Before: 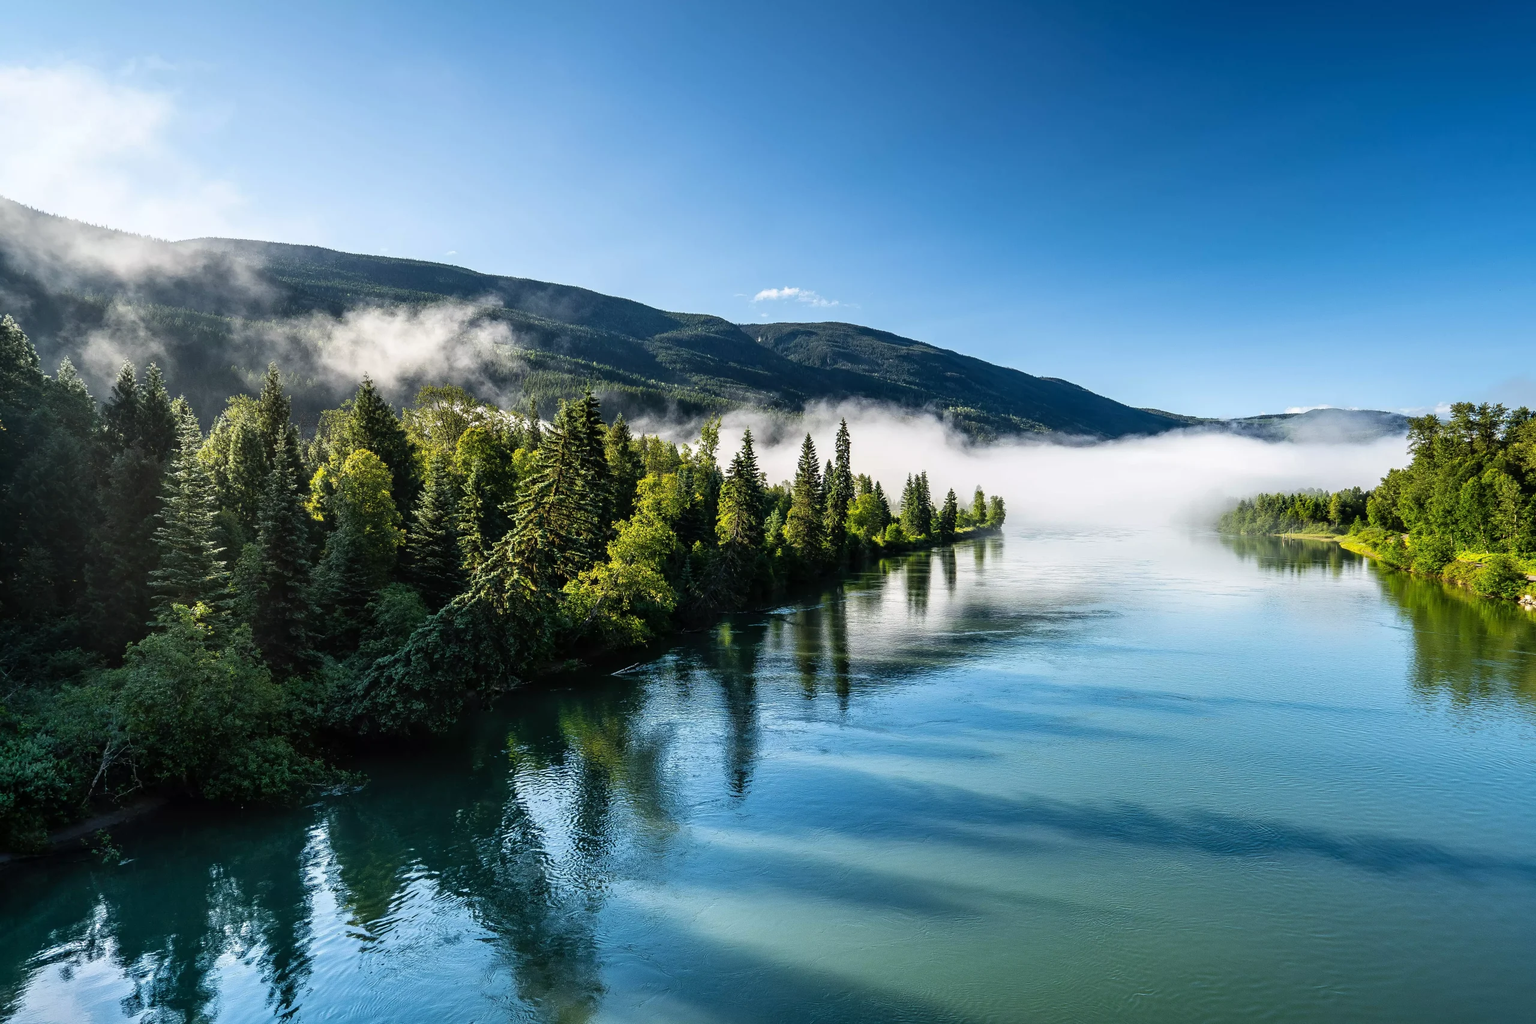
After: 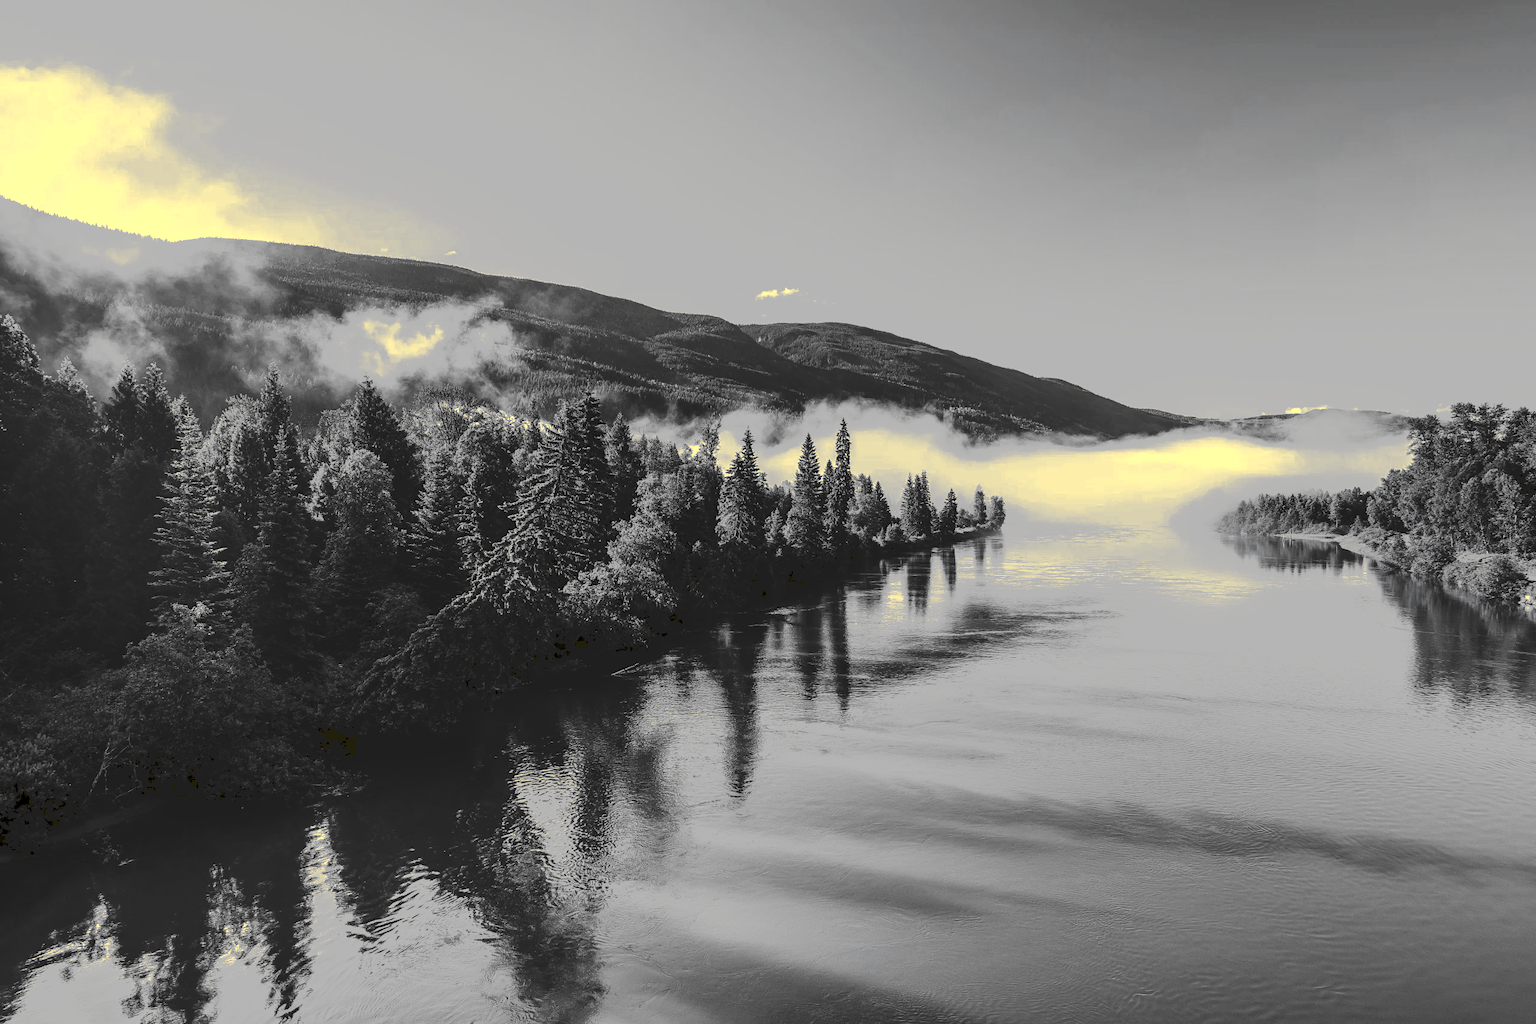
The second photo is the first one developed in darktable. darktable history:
tone curve: curves: ch0 [(0, 0) (0.003, 0.118) (0.011, 0.118) (0.025, 0.122) (0.044, 0.131) (0.069, 0.142) (0.1, 0.155) (0.136, 0.168) (0.177, 0.183) (0.224, 0.216) (0.277, 0.265) (0.335, 0.337) (0.399, 0.415) (0.468, 0.506) (0.543, 0.586) (0.623, 0.665) (0.709, 0.716) (0.801, 0.737) (0.898, 0.744) (1, 1)], preserve colors none
color look up table: target L [100, 81.69, 69.98, 78.8, 75.88, 68.49, 64.74, 56.71, 49.64, 43.73, 44, 23.52, 5.464, 205.38, 72.94, 75.88, 63.22, 67.74, 61.32, 62.46, 45.36, 38.52, 25.76, 100, 100, 81.69, 77.34, 64.74, 100, 67.74, 53.19, 65.49, 69.98, 81.69, 65.11, 44.41, 29.73, 37.13, 35.44, 18.94, 11.76, 81.69, 84.56, 84.56, 72.94, 81.69, 65.49, 53.19, 36.15], target a [-1.815, -0.298, -0.105, -0.102, -0.302, -0.002, -0.001, 0, 0, 0.001, 0, 0, -0.001, 0.001, -0.104, -0.302, -0.001, -0.002, 0, -0.001, 0.001, 0.001, 0, -1.815, -1.815, -0.298, -0.103, -0.001, -1.815, -0.002, 0, -0.001, -0.105, -0.298, 0, 0, 0, 0.001, 0.001, -0.128, 0, -0.298, -0.296, -0.296, -0.104, -0.298, -0.001, 0, 0], target b [25.41, 3.751, 1.302, 1.269, 3.813, 0.019, 0.018, 0.001, 0.001, -0.004, -0.004, -0.003, 0.007, -0.004, 1.291, 3.813, 0.018, 0.019, 0.001, 0.001, -0.004, -0.004, 0, 25.41, 25.41, 3.751, 1.273, 0.018, 25.41, 0.019, 0.001, 0.001, 1.302, 3.751, 0.001, 0.001, 0, -0.004, -0.004, 1.618, 0.001, 3.751, 3.724, 3.724, 1.291, 3.751, 0.001, 0.001, 0], num patches 49
